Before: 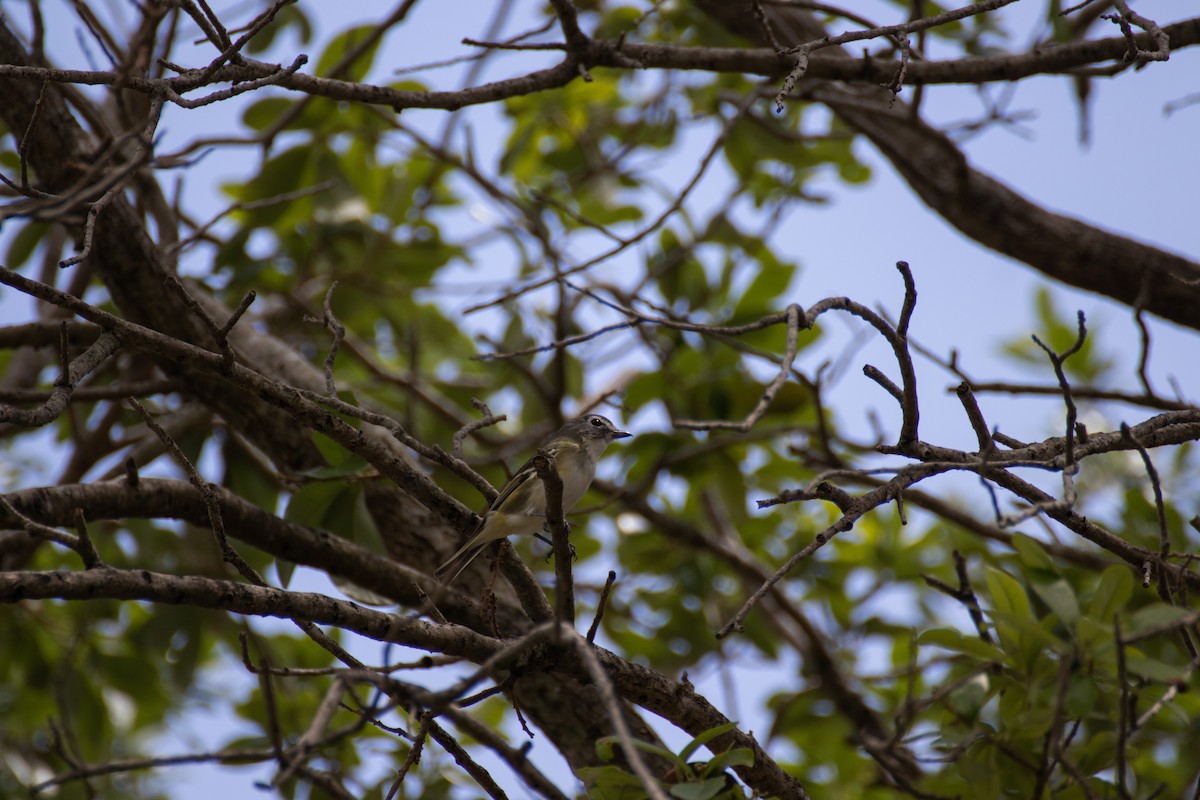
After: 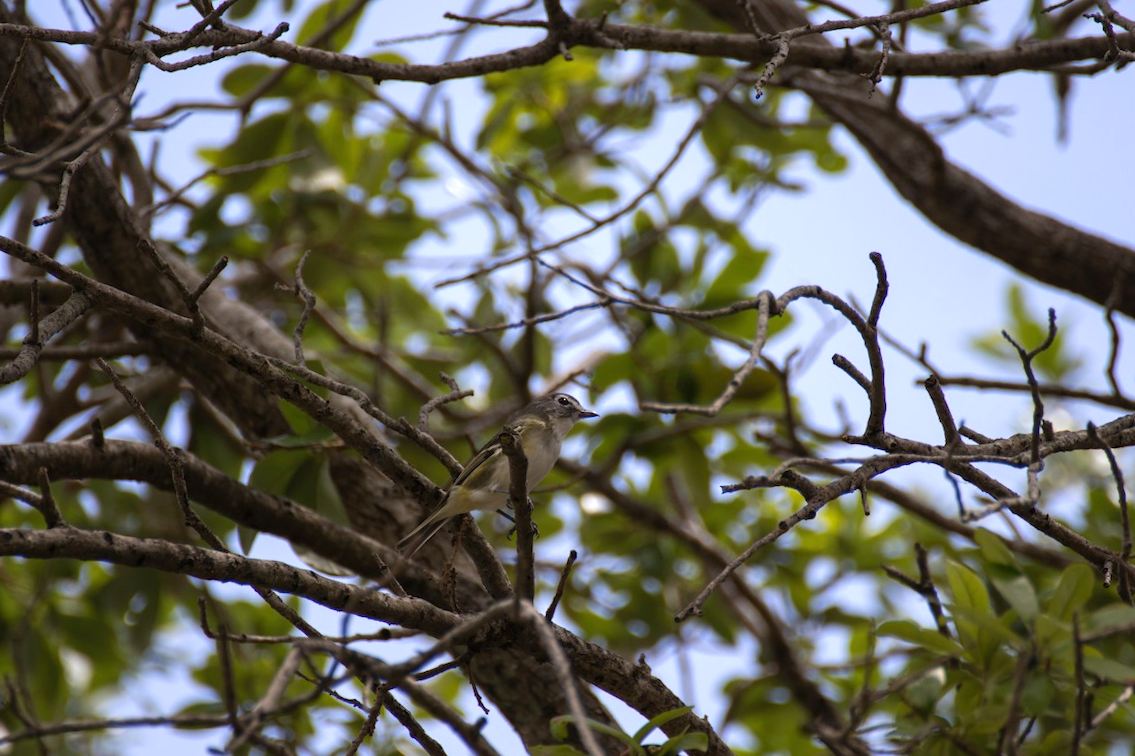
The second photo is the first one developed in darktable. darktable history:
crop and rotate: angle -2.21°
exposure: black level correction 0, exposure 0.499 EV, compensate exposure bias true, compensate highlight preservation false
